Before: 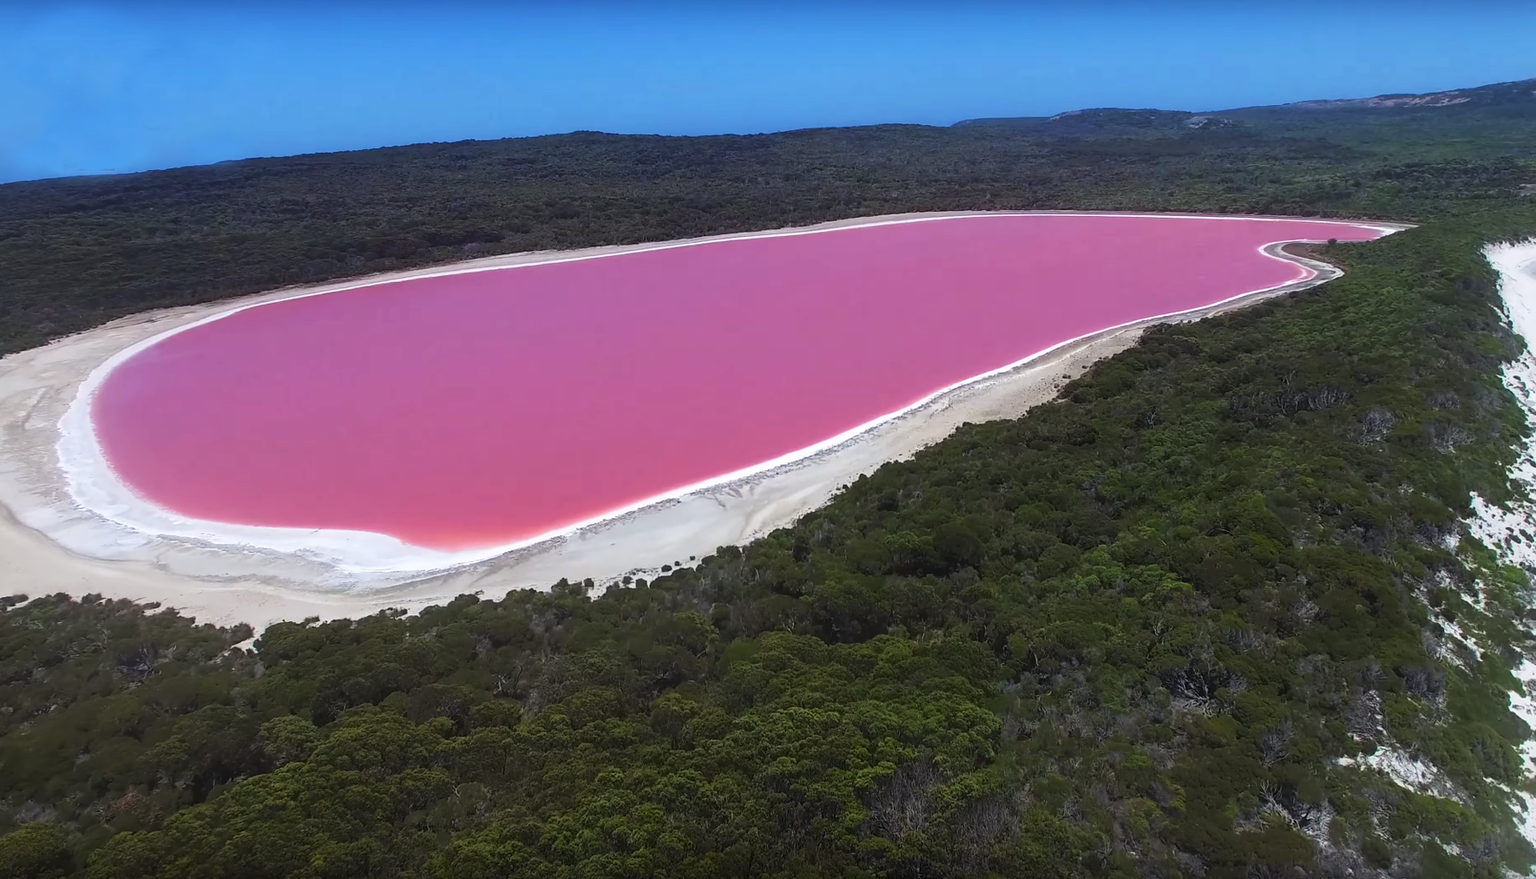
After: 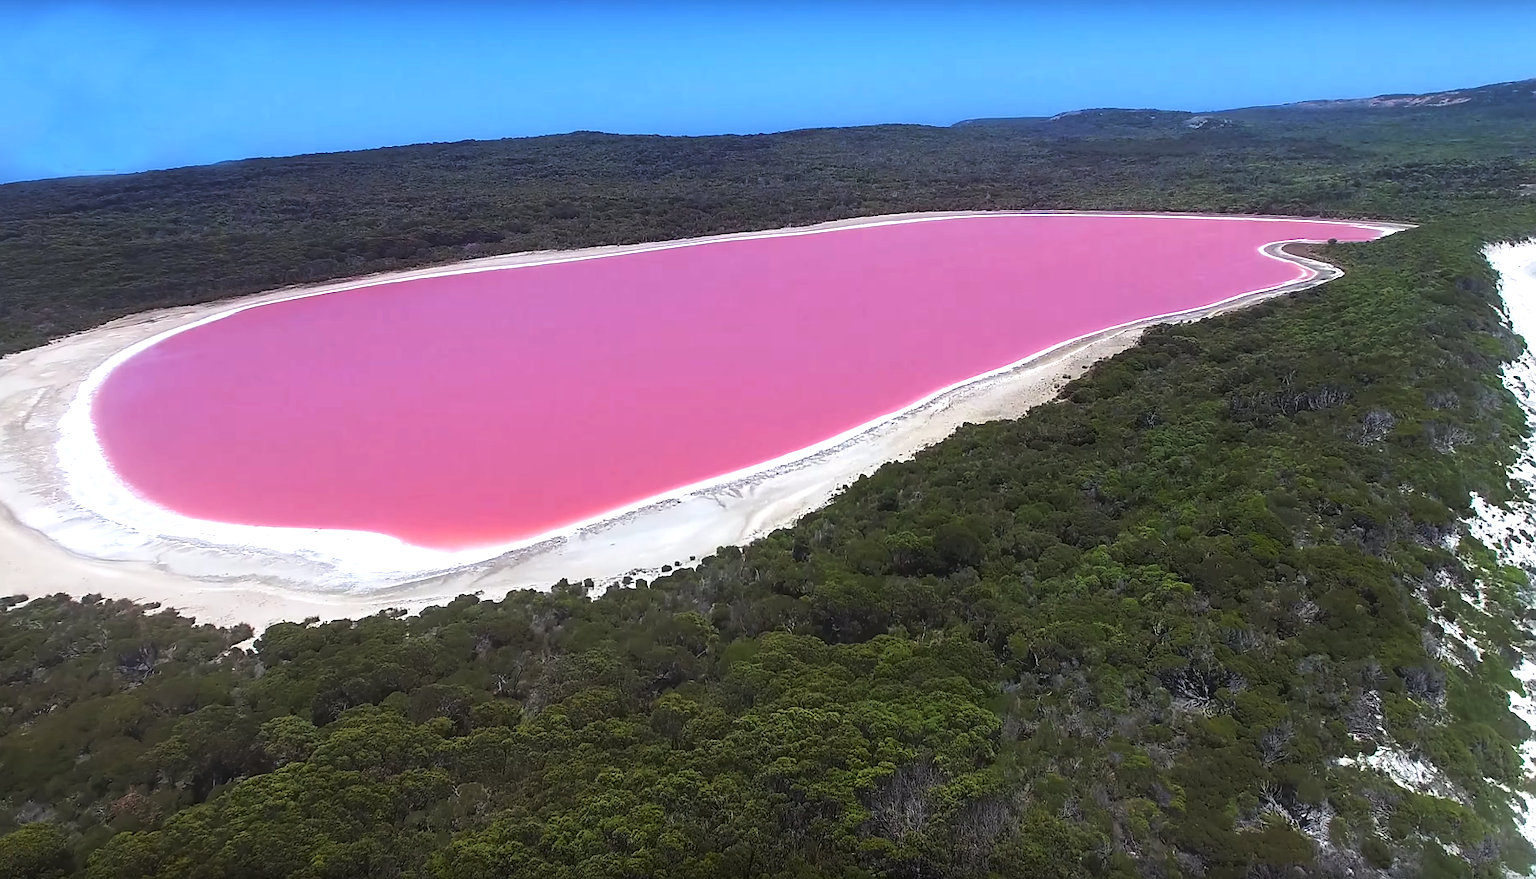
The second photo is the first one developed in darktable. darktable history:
exposure: black level correction 0.001, exposure 0.5 EV, compensate highlight preservation false
sharpen: radius 0.973, amount 0.611
